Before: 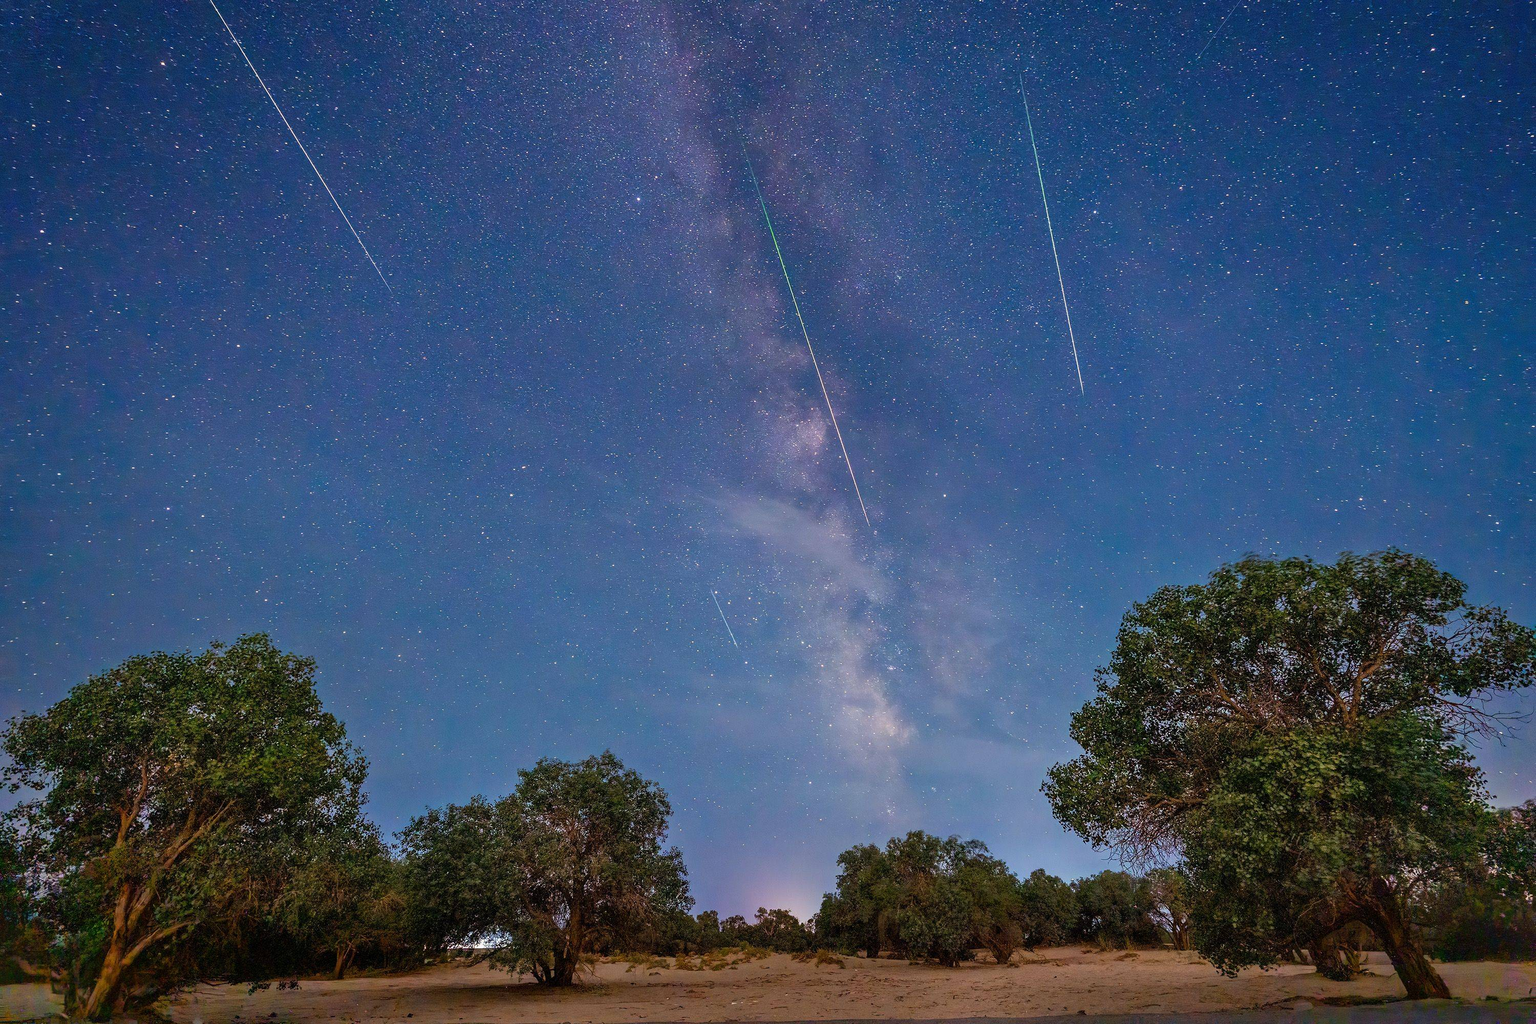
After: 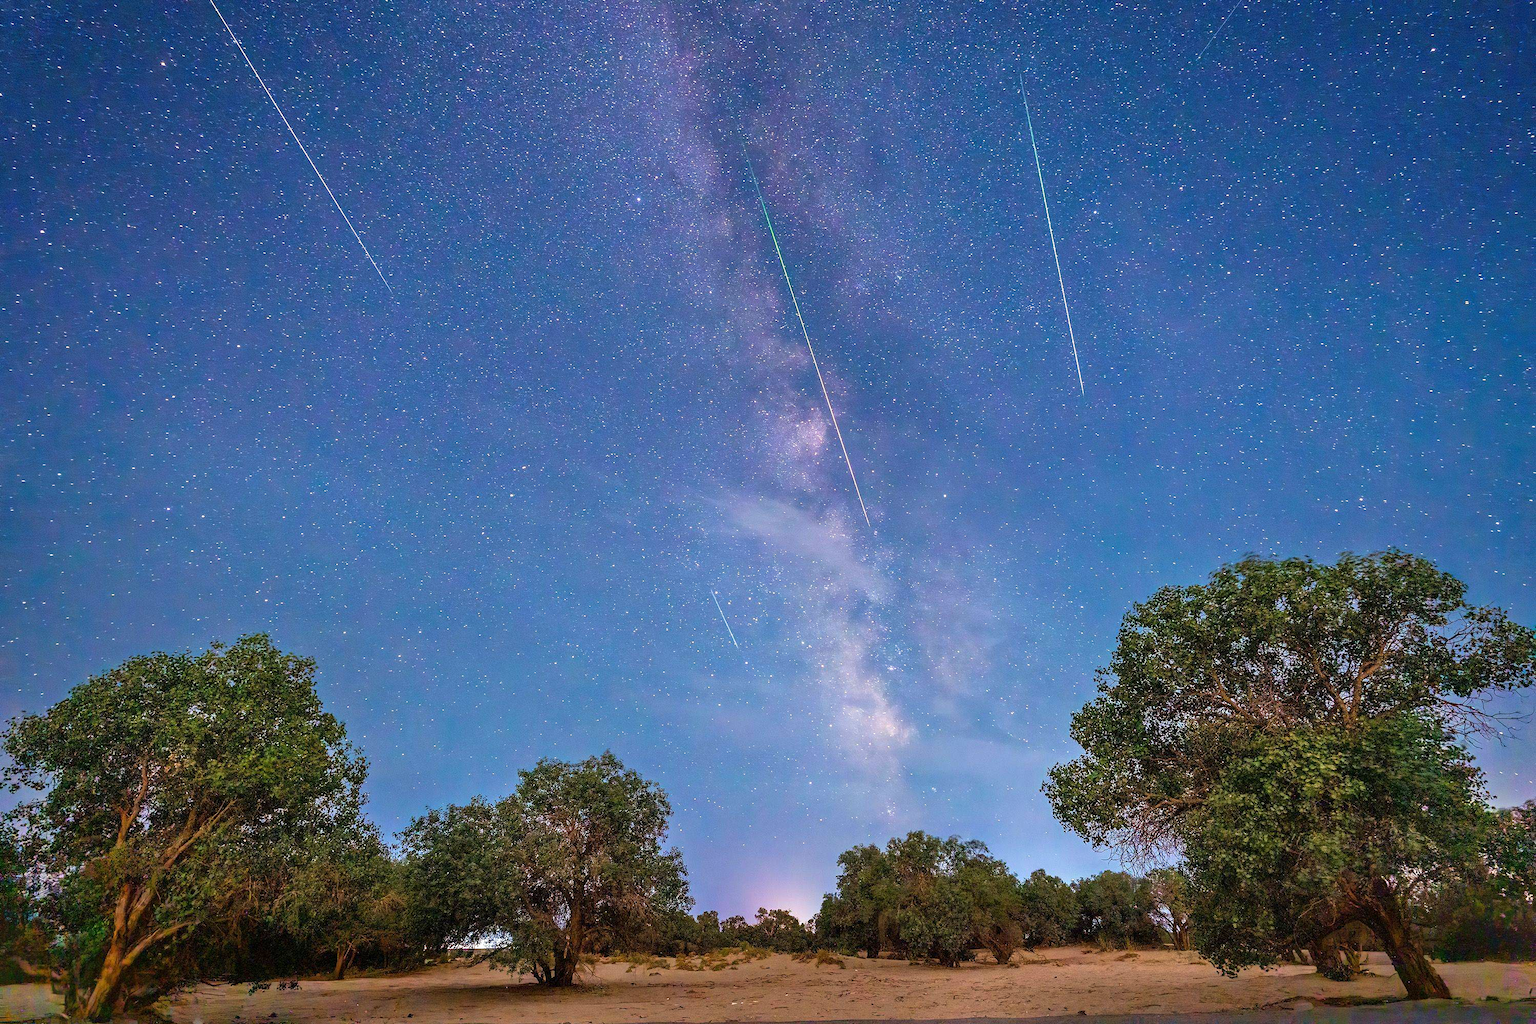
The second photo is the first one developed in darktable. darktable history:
velvia: strength 15.12%
exposure: exposure 0.641 EV, compensate highlight preservation false
